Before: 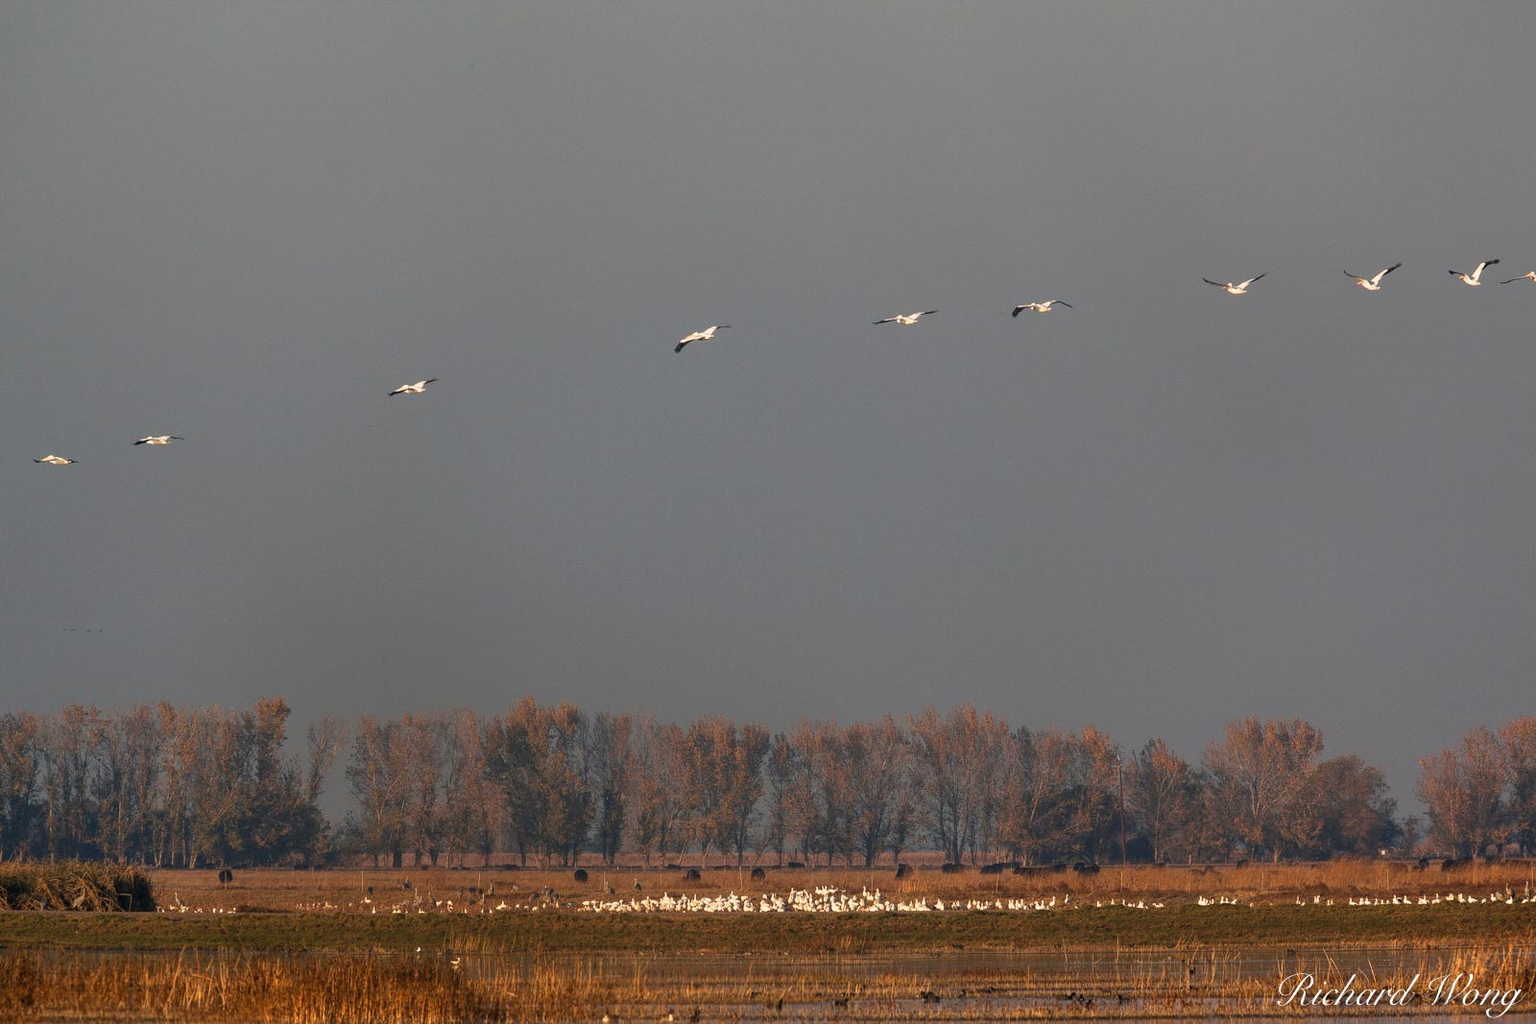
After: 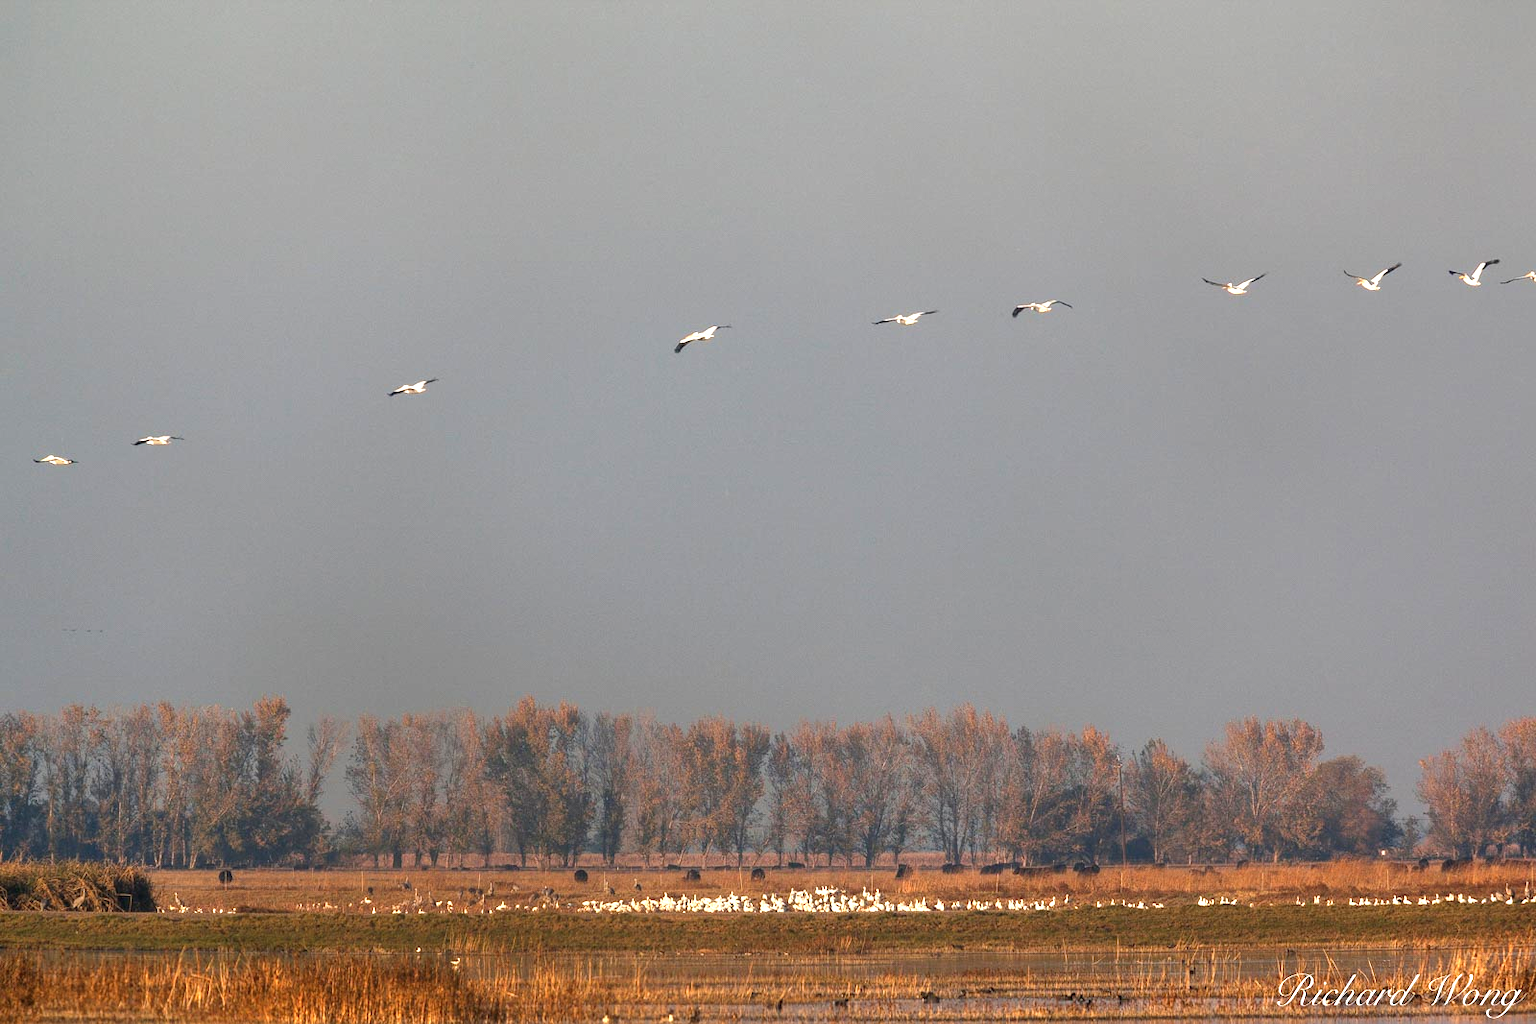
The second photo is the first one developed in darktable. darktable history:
exposure: black level correction -0.001, exposure 0.908 EV, compensate exposure bias true, compensate highlight preservation false
